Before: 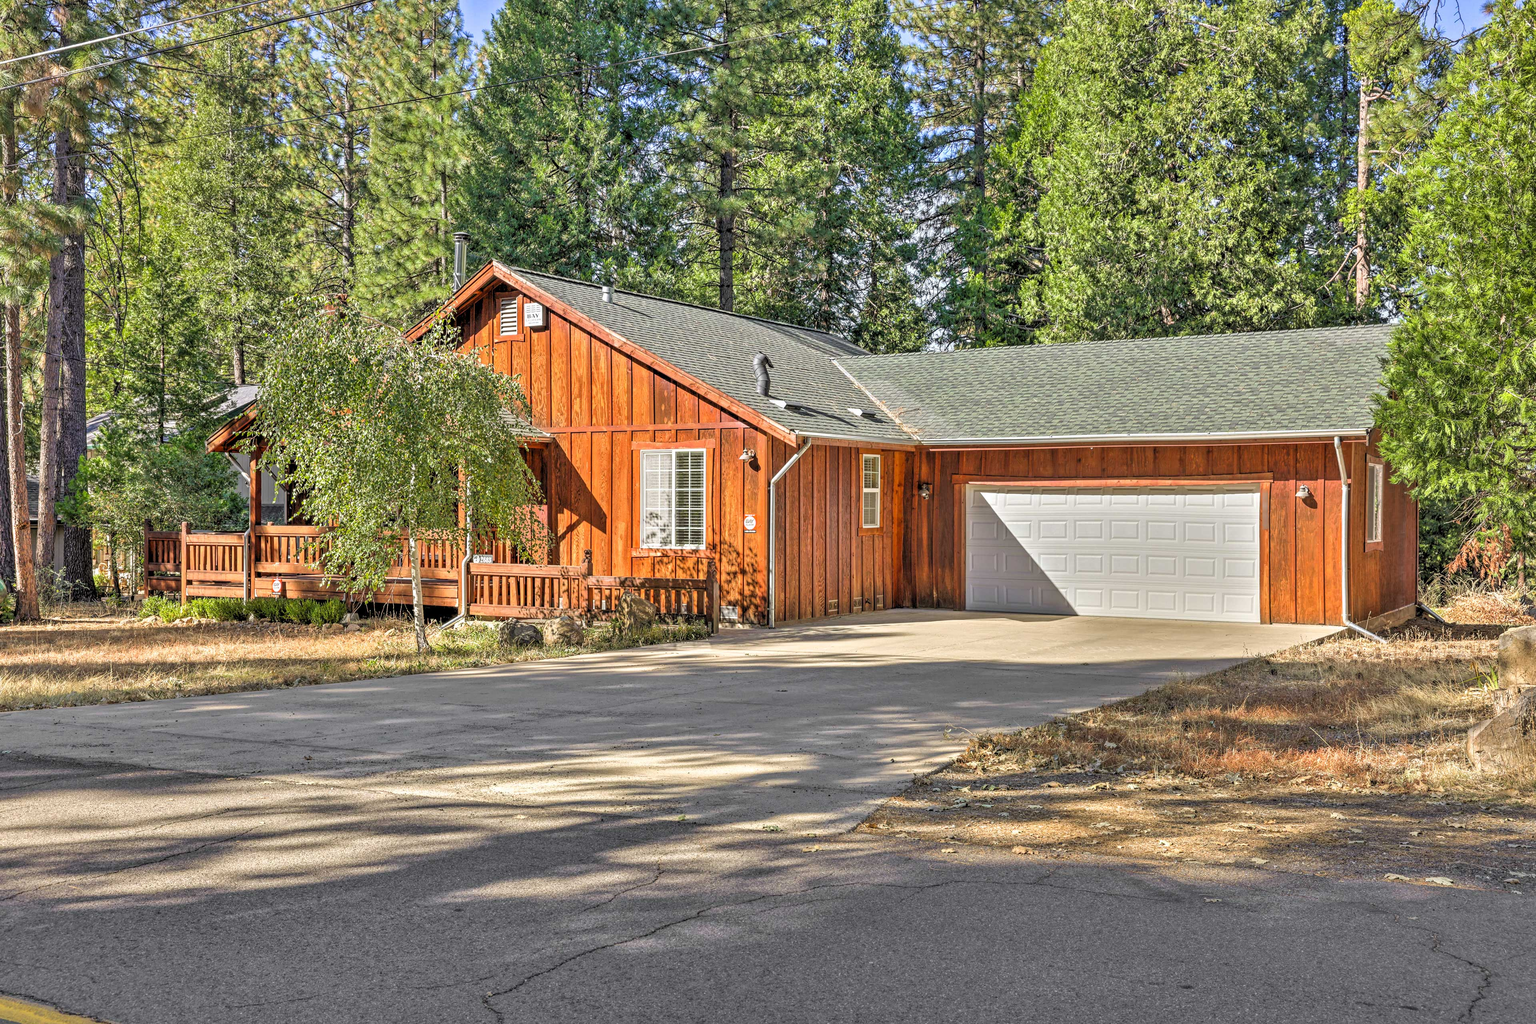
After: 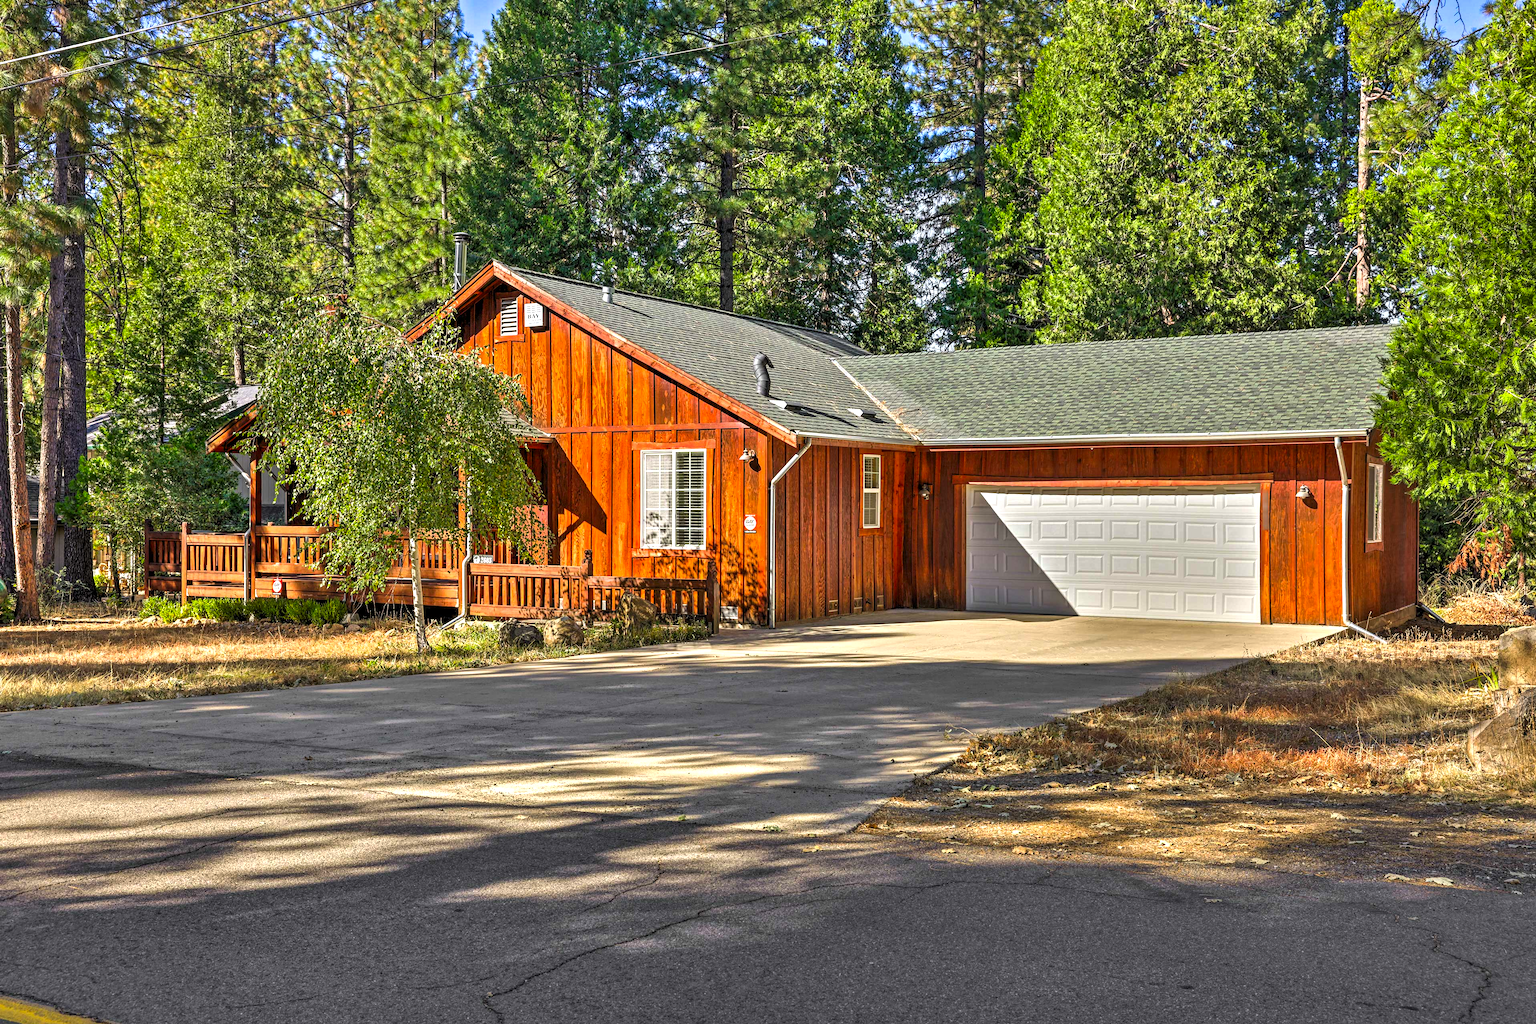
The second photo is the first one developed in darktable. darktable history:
contrast brightness saturation: brightness -0.03, saturation 0.365
exposure: exposure -0.25 EV, compensate highlight preservation false
color balance rgb: perceptual saturation grading › global saturation 0.355%, perceptual brilliance grading › global brilliance 14.542%, perceptual brilliance grading › shadows -35.55%
